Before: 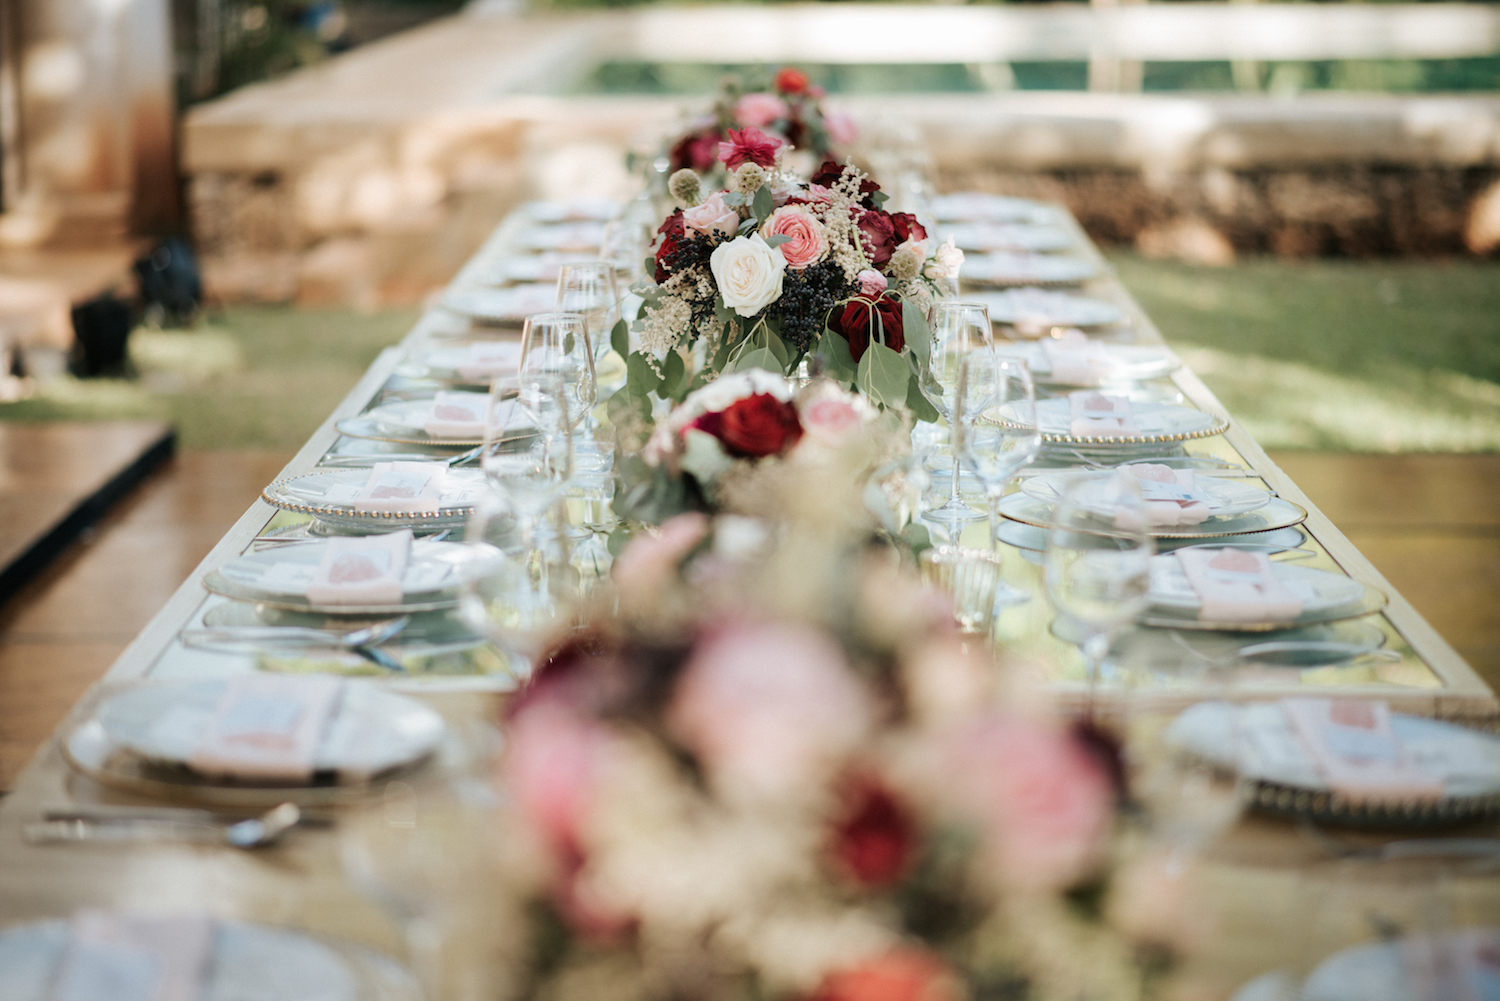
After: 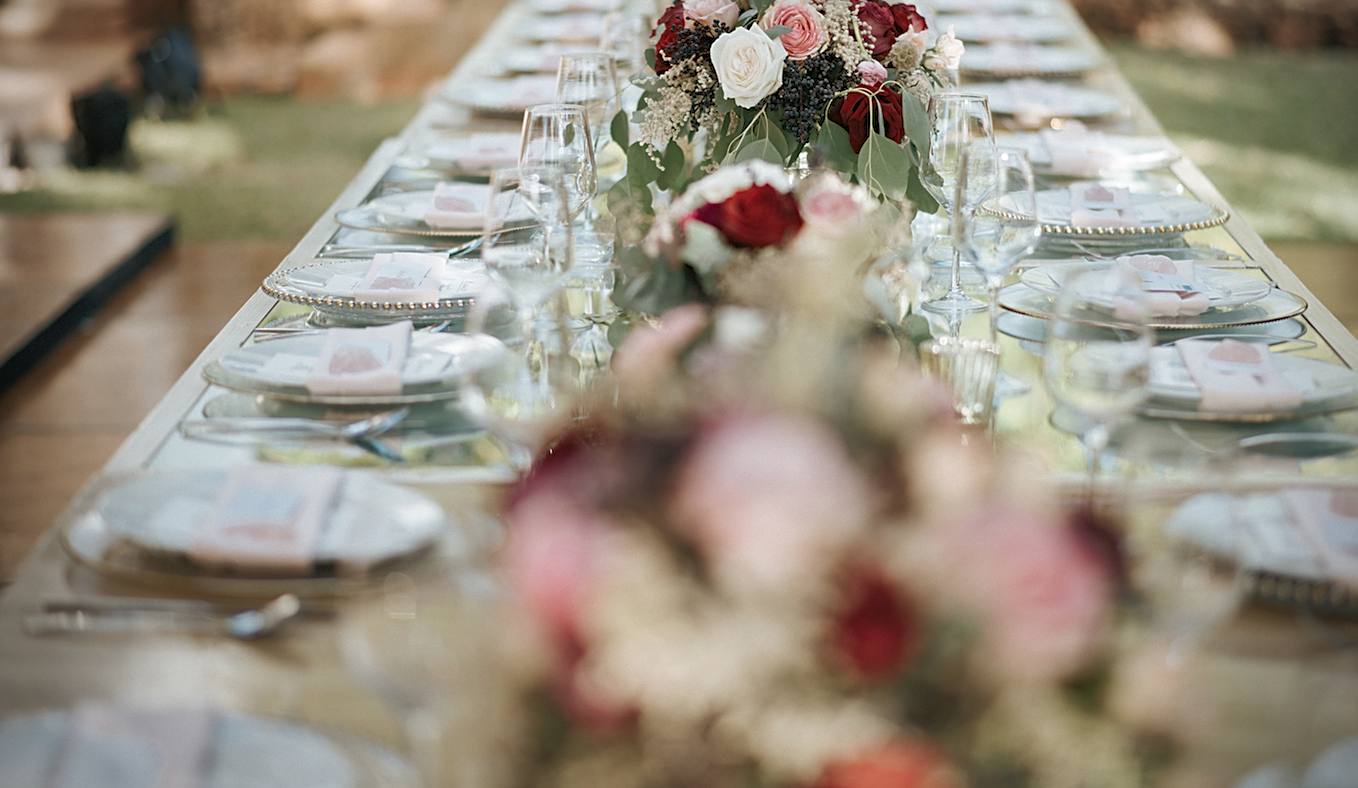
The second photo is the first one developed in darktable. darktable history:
tone curve: curves: ch0 [(0, 0) (0.641, 0.595) (1, 1)], color space Lab, linked channels, preserve colors none
sharpen: on, module defaults
vignetting: fall-off radius 60.92%
rgb curve: curves: ch0 [(0, 0) (0.072, 0.166) (0.217, 0.293) (0.414, 0.42) (1, 1)], compensate middle gray true, preserve colors basic power
crop: top 20.916%, right 9.437%, bottom 0.316%
tone equalizer: on, module defaults
